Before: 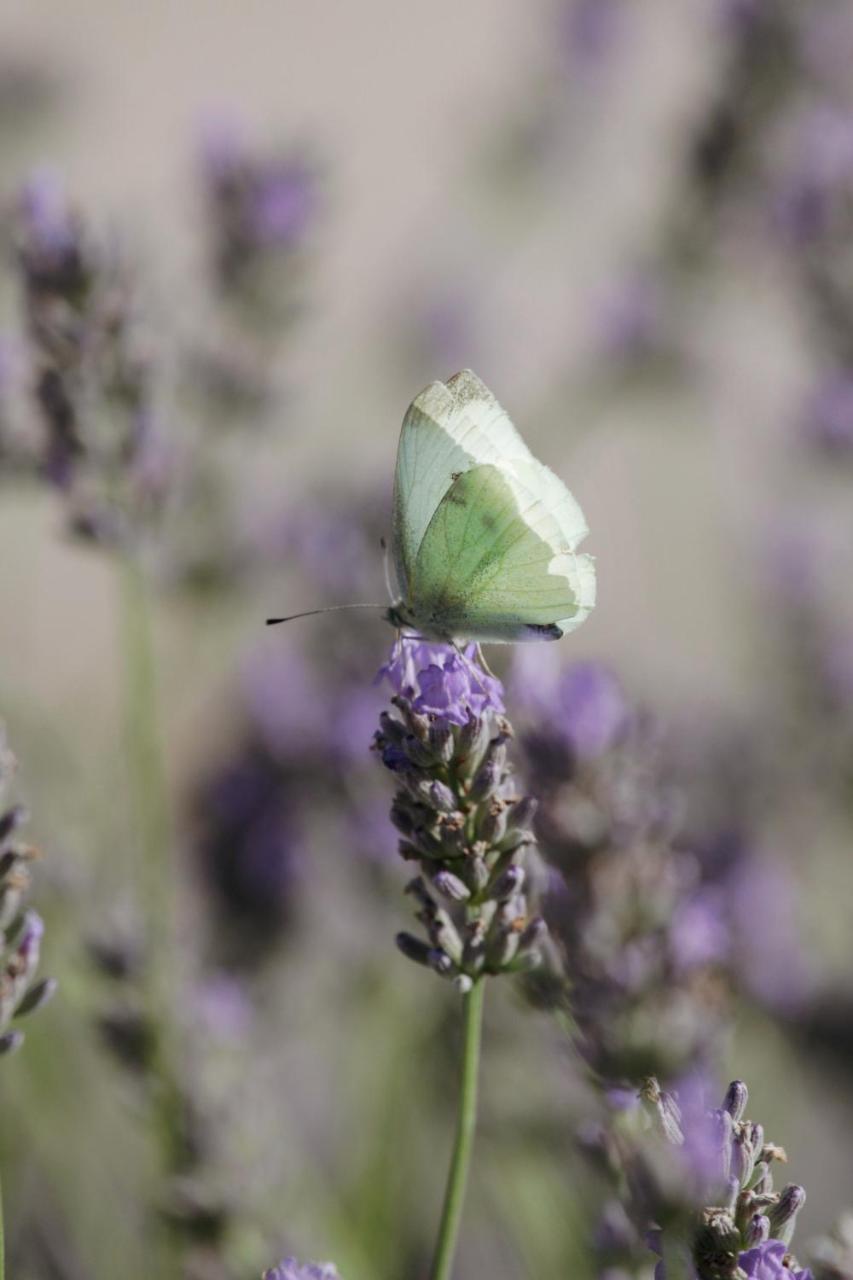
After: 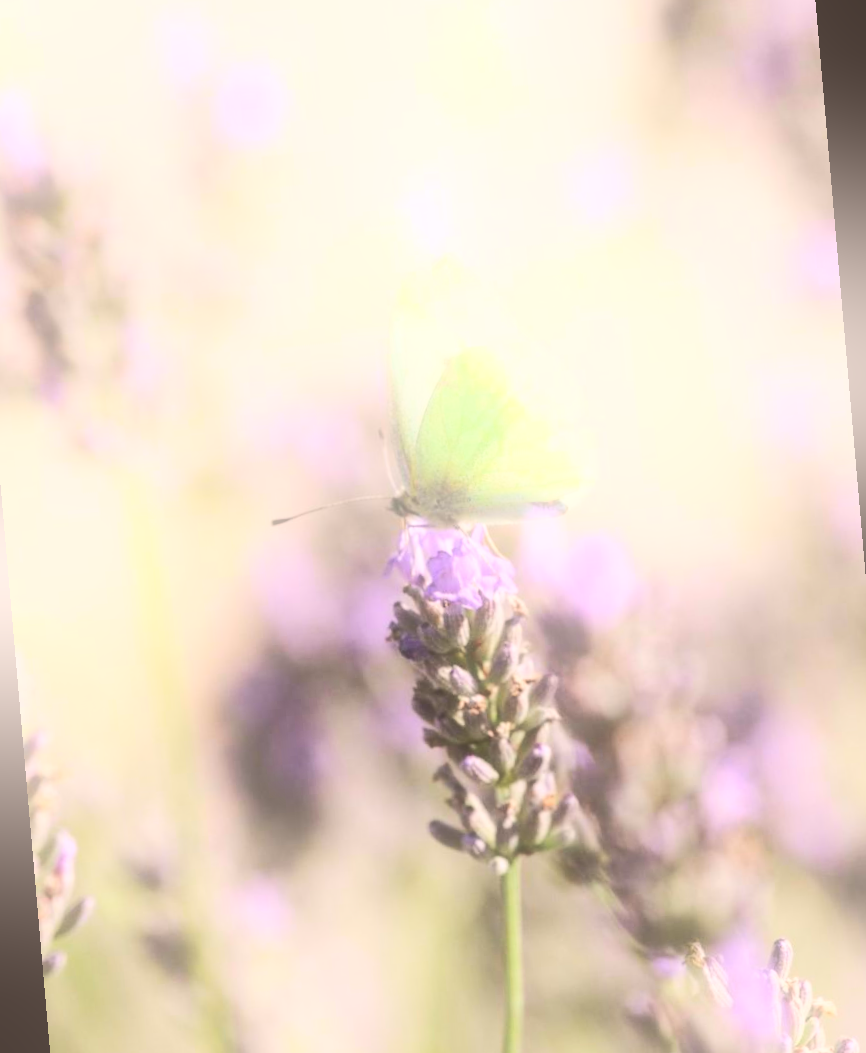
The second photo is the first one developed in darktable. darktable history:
rotate and perspective: rotation -5°, crop left 0.05, crop right 0.952, crop top 0.11, crop bottom 0.89
local contrast: mode bilateral grid, contrast 10, coarseness 25, detail 115%, midtone range 0.2
rgb curve: mode RGB, independent channels
shadows and highlights: shadows -12.5, white point adjustment 4, highlights 28.33
base curve: curves: ch0 [(0, 0) (0.025, 0.046) (0.112, 0.277) (0.467, 0.74) (0.814, 0.929) (1, 0.942)]
color correction: highlights a* 6.27, highlights b* 8.19, shadows a* 5.94, shadows b* 7.23, saturation 0.9
bloom: on, module defaults
haze removal: strength -0.1, adaptive false
